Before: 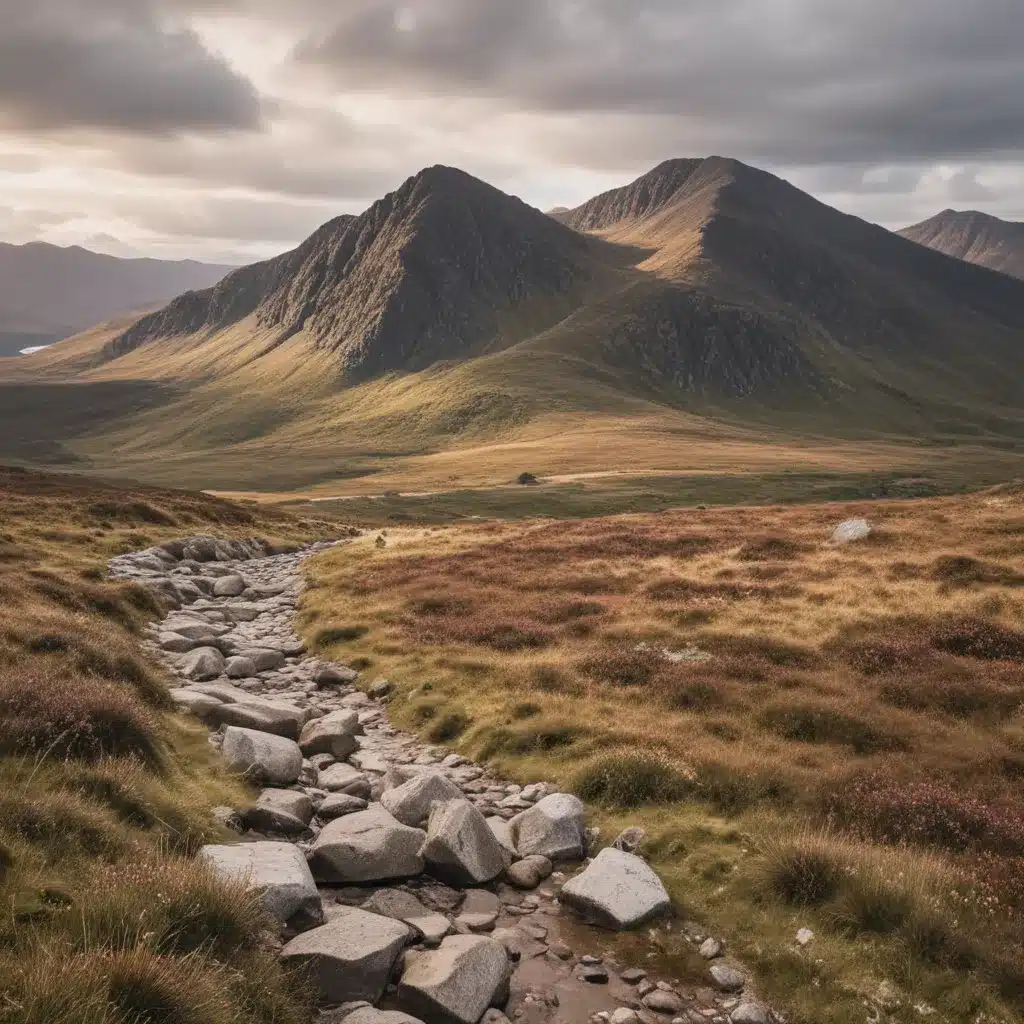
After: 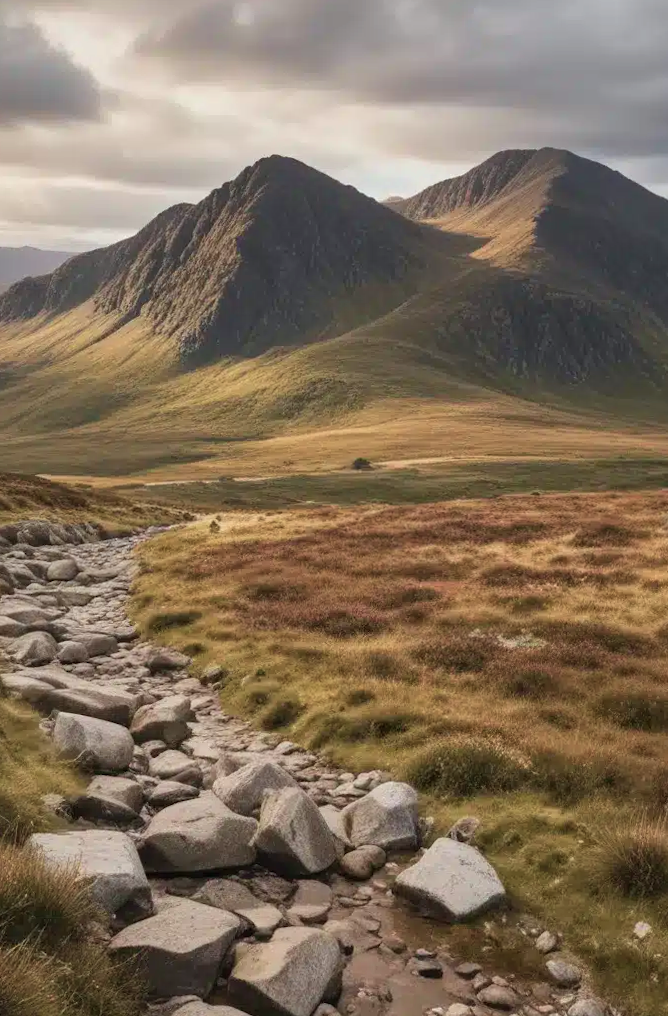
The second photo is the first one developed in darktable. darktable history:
white balance: red 0.978, blue 0.999
crop and rotate: left 15.446%, right 17.836%
velvia: on, module defaults
rotate and perspective: rotation 0.226°, lens shift (vertical) -0.042, crop left 0.023, crop right 0.982, crop top 0.006, crop bottom 0.994
